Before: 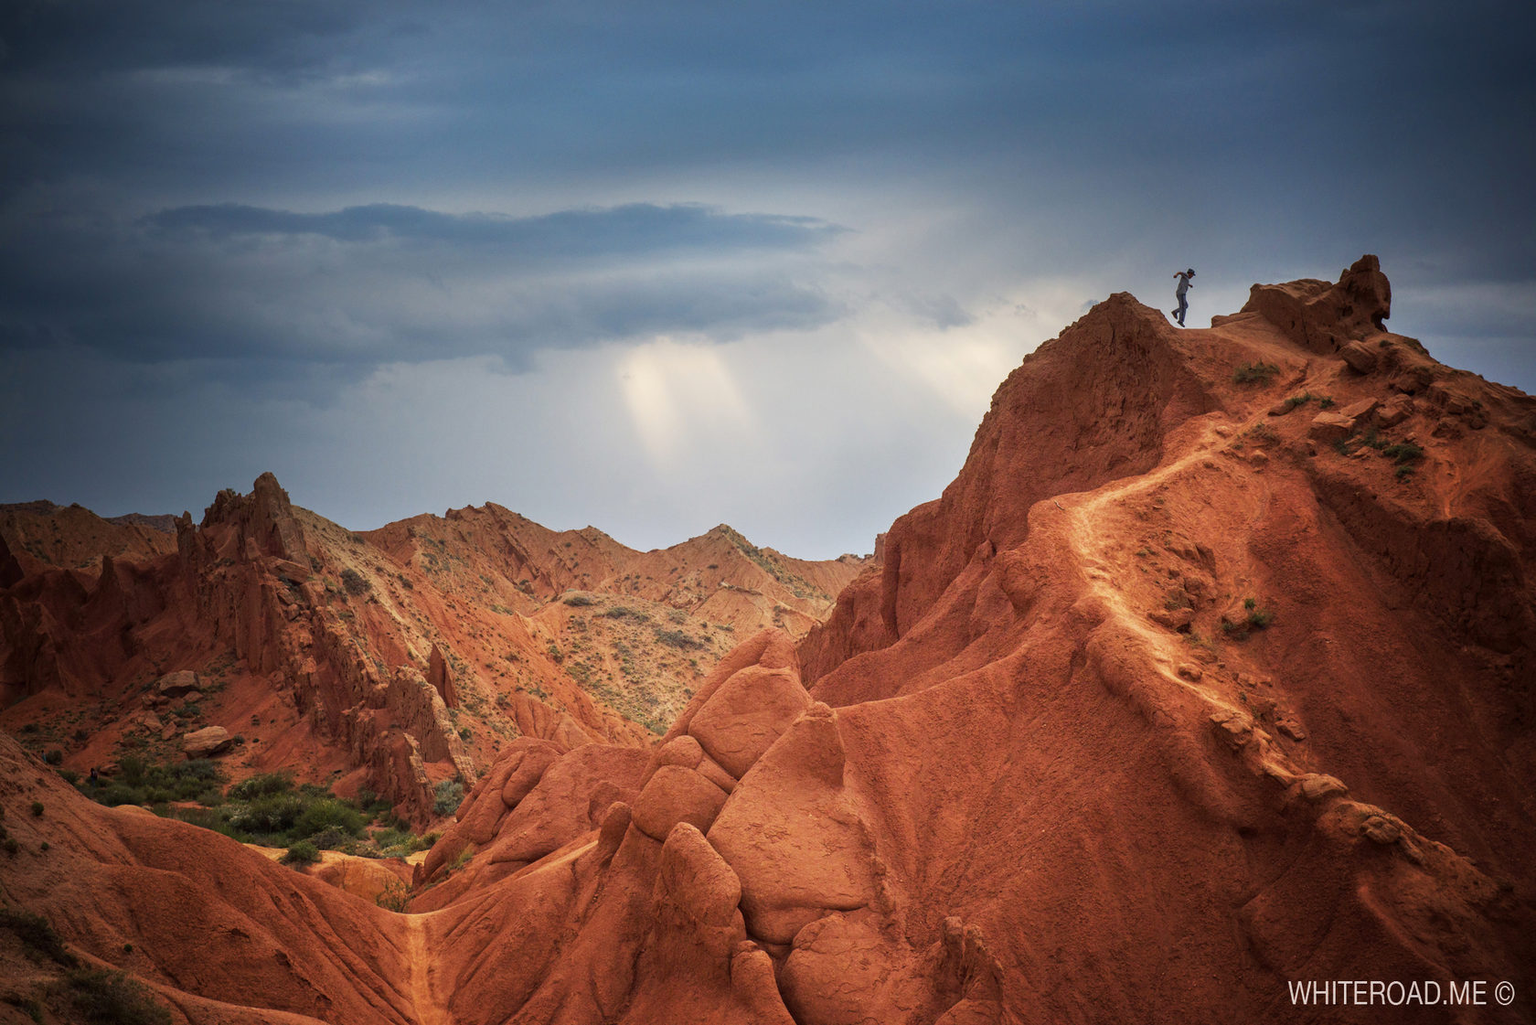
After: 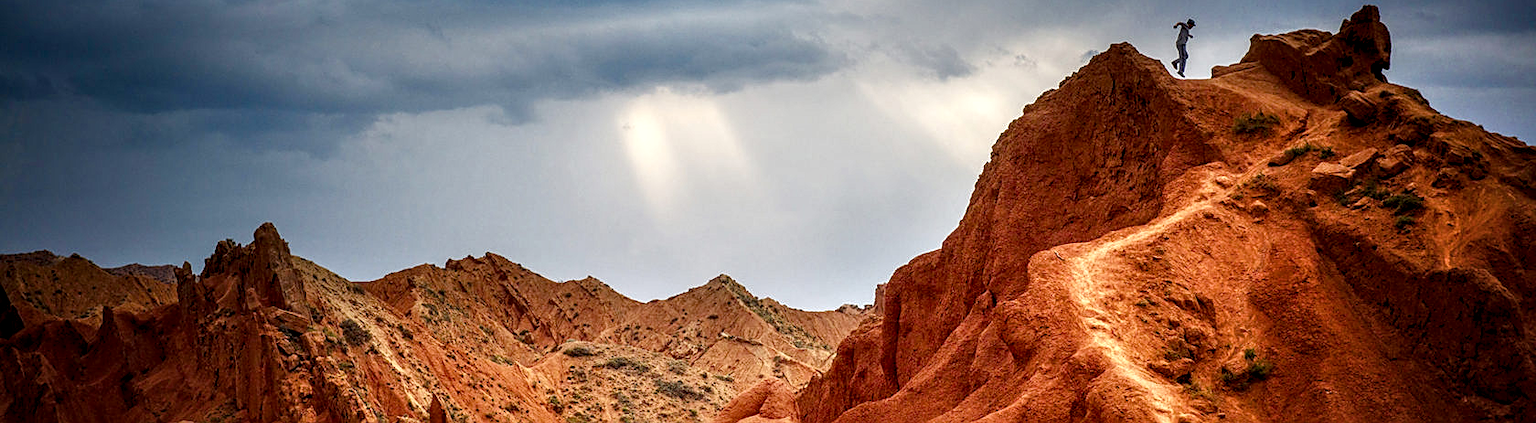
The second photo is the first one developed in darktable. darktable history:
sharpen: on, module defaults
tone equalizer: on, module defaults
color balance rgb: perceptual saturation grading › global saturation 20%, perceptual saturation grading › highlights -24.792%, perceptual saturation grading › shadows 49.396%
crop and rotate: top 24.378%, bottom 34.313%
local contrast: highlights 65%, shadows 53%, detail 169%, midtone range 0.519
